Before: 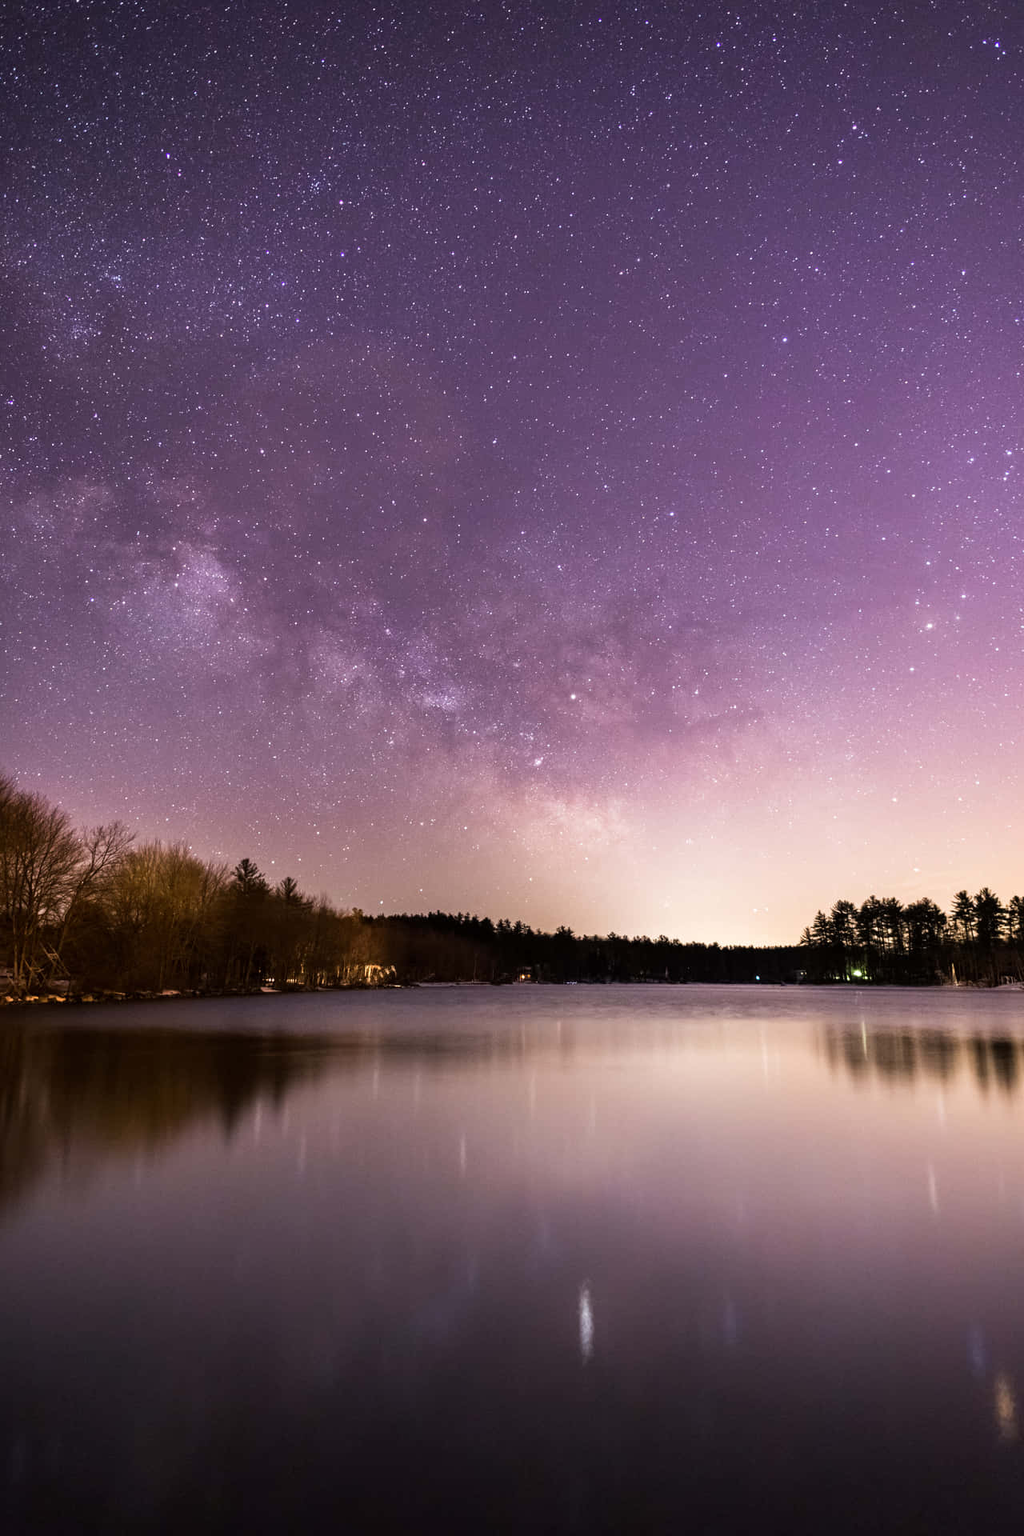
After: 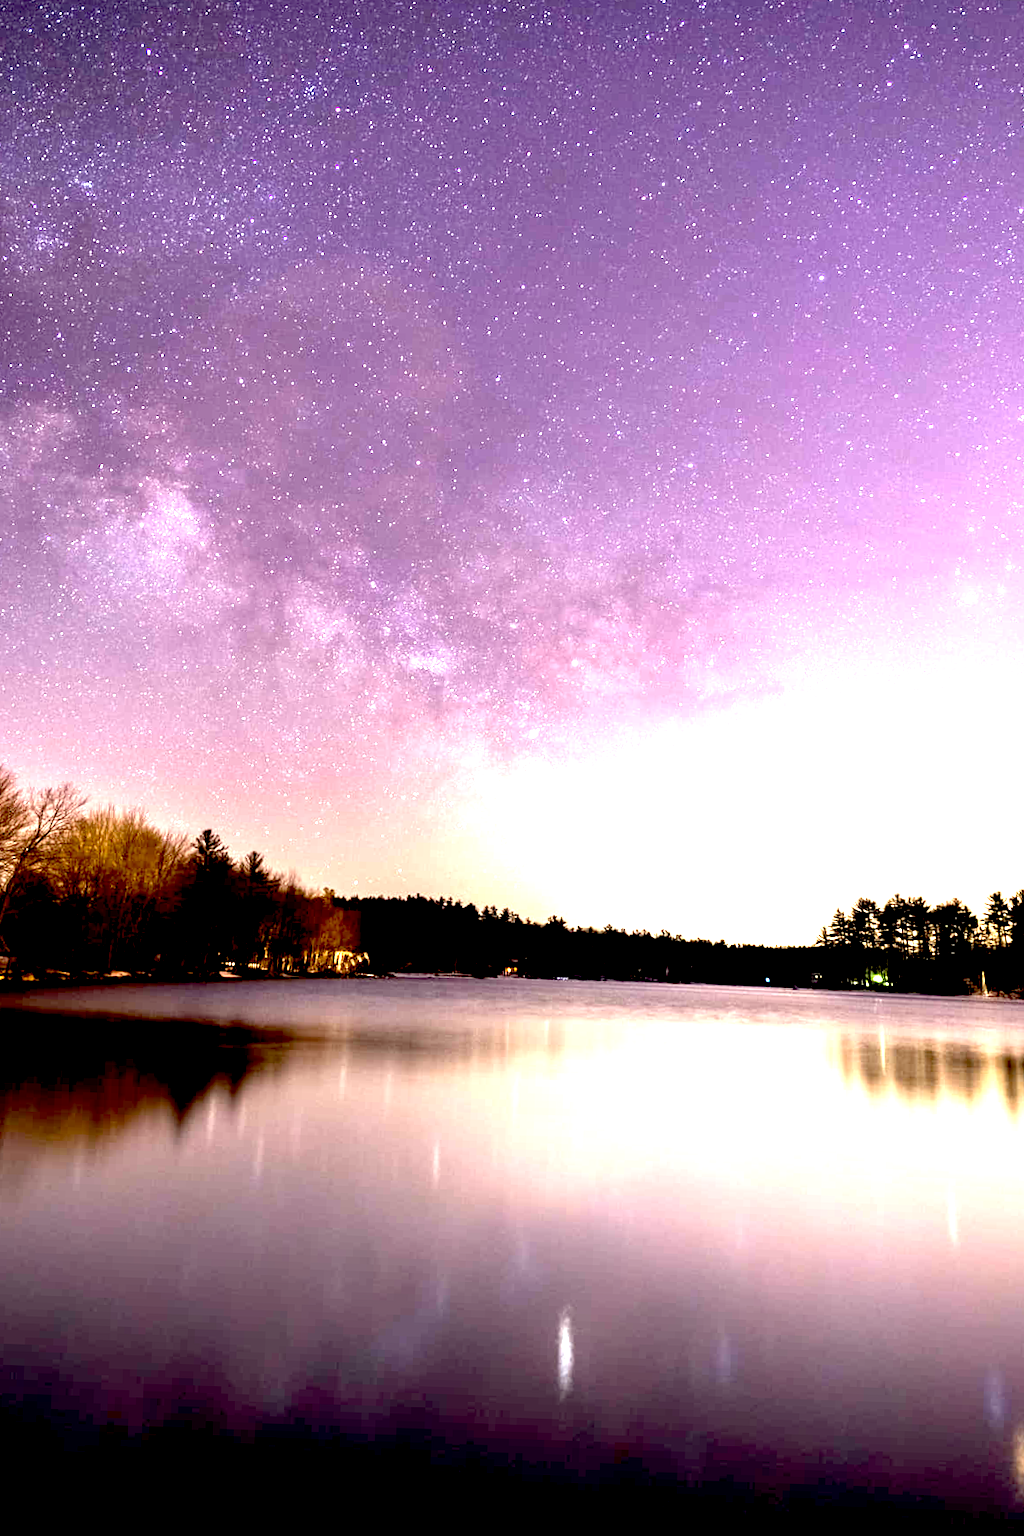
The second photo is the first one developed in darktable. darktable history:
crop and rotate: angle -1.96°, left 3.097%, top 4.154%, right 1.586%, bottom 0.529%
exposure: black level correction 0.016, exposure 1.774 EV, compensate highlight preservation false
color correction: highlights a* -4.28, highlights b* 6.53
